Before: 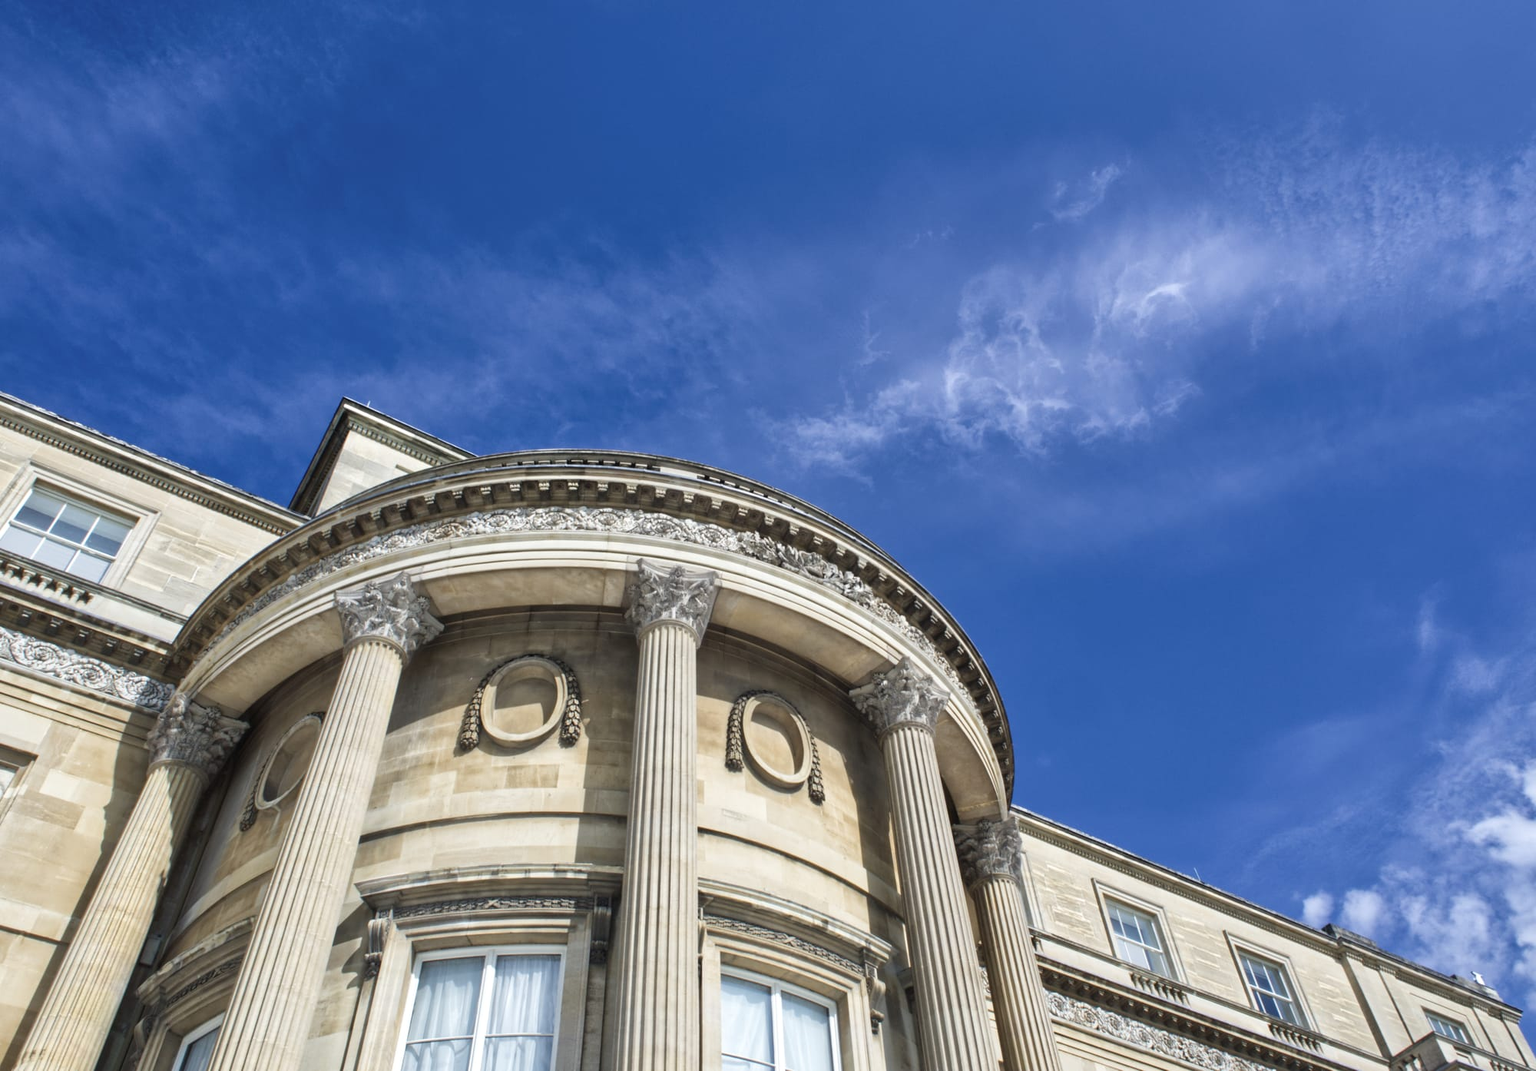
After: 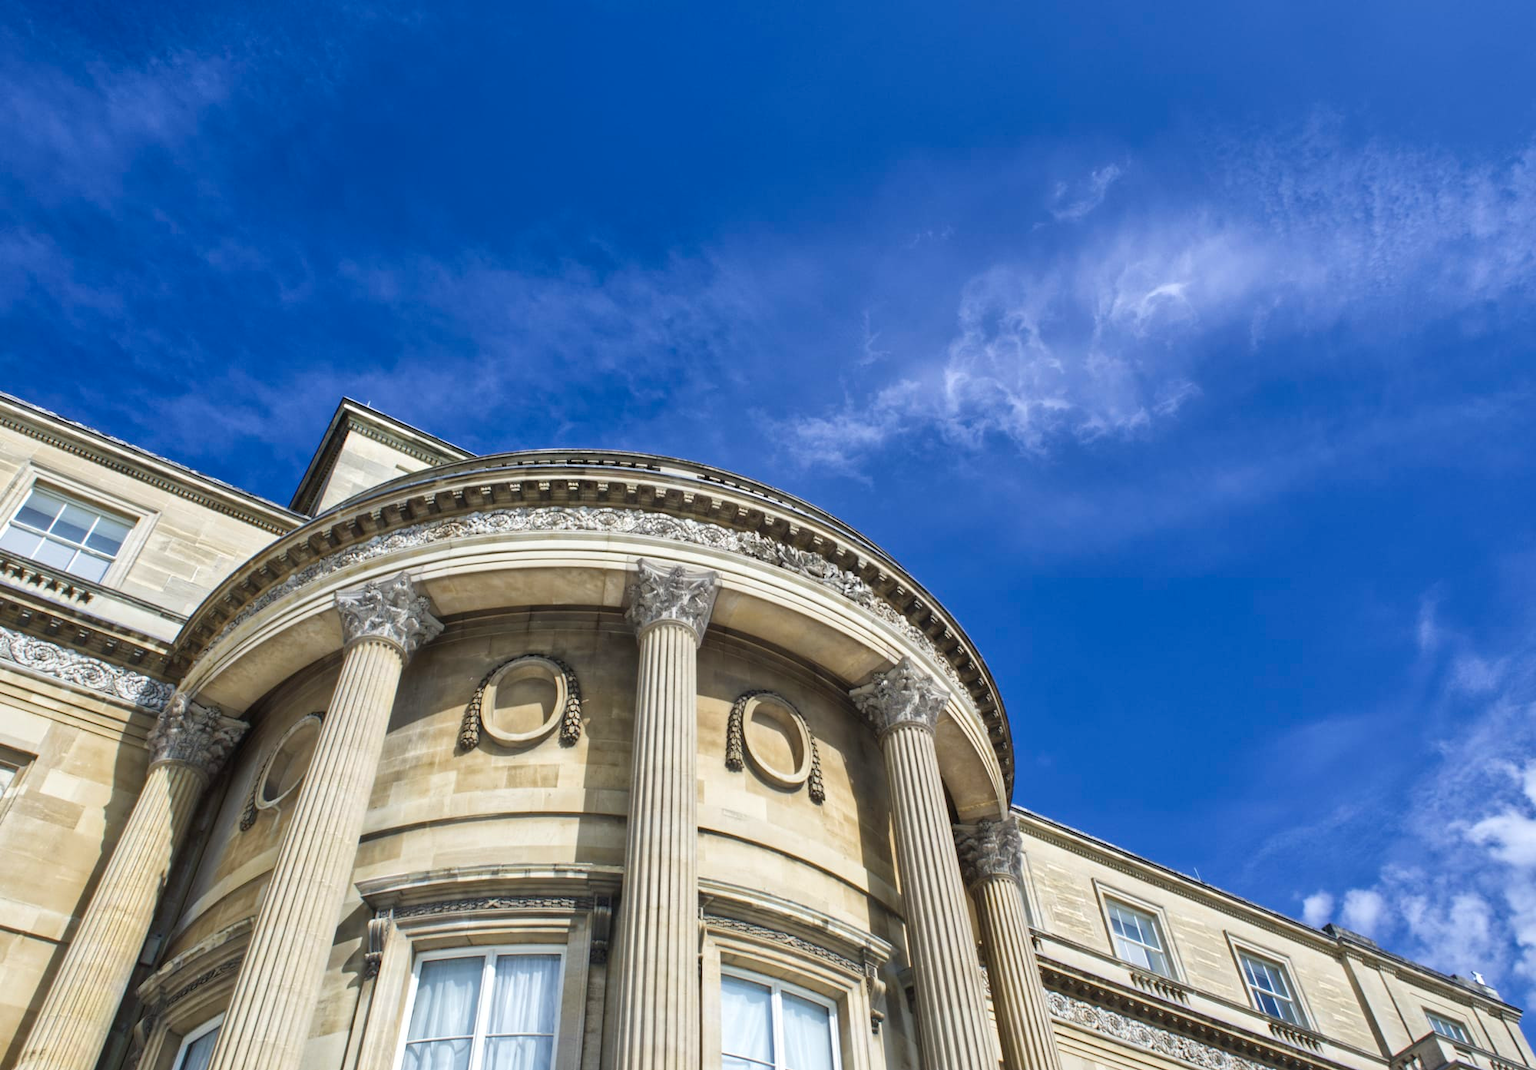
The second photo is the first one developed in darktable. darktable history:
color balance rgb: perceptual saturation grading › global saturation 19.425%, global vibrance 20%
